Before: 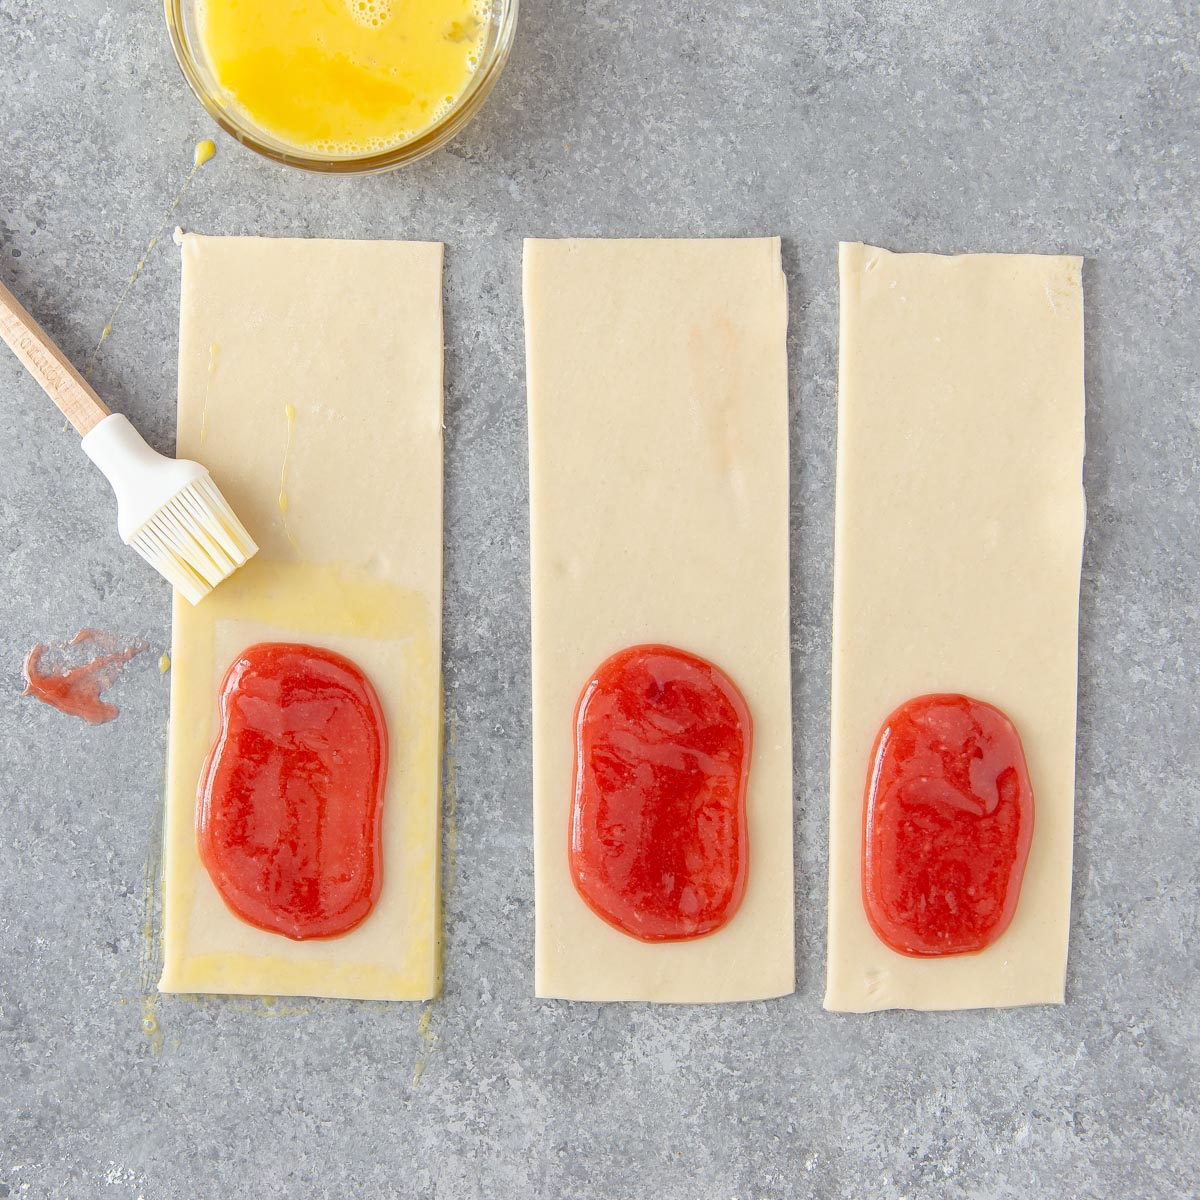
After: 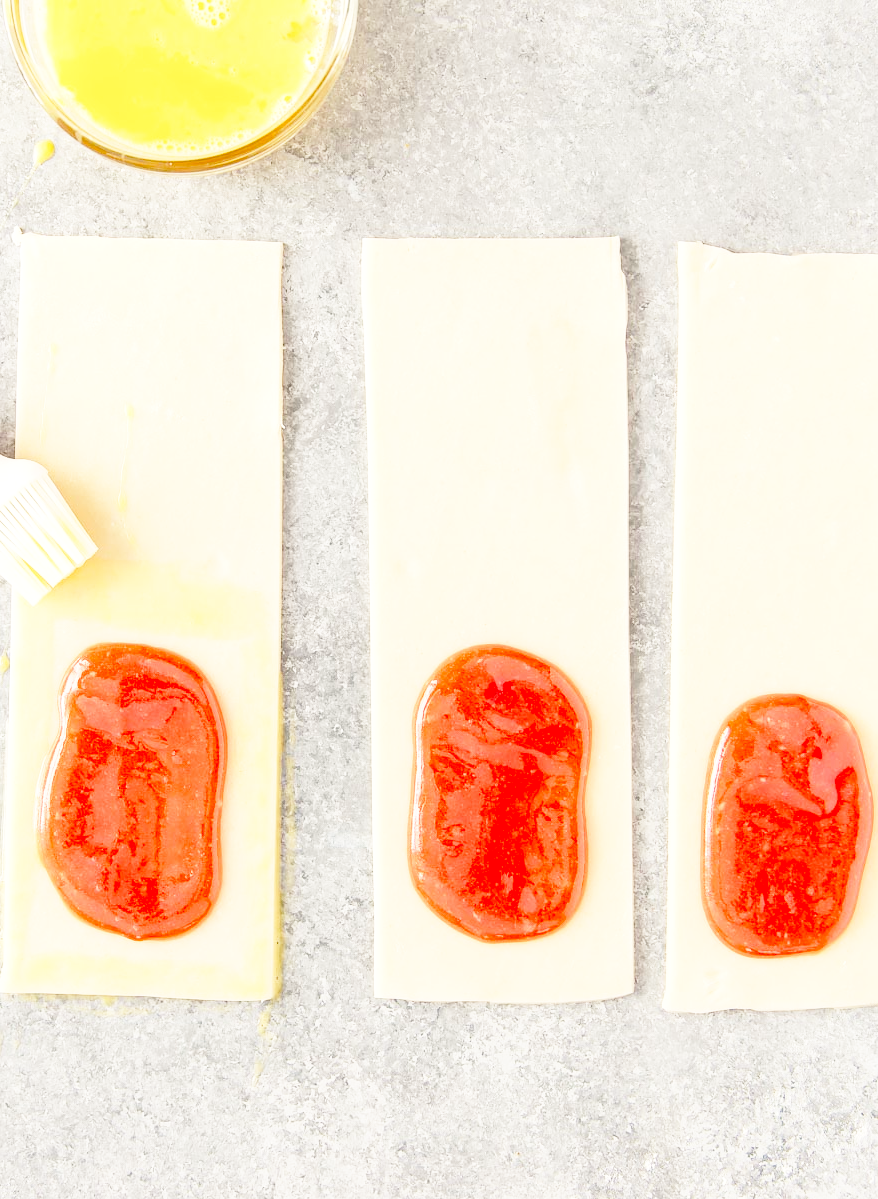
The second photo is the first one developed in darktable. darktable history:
white balance: red 1.045, blue 0.932
base curve: curves: ch0 [(0, 0) (0.028, 0.03) (0.105, 0.232) (0.387, 0.748) (0.754, 0.968) (1, 1)], fusion 1, exposure shift 0.576, preserve colors none
crop: left 13.443%, right 13.31%
rotate and perspective: crop left 0, crop top 0
